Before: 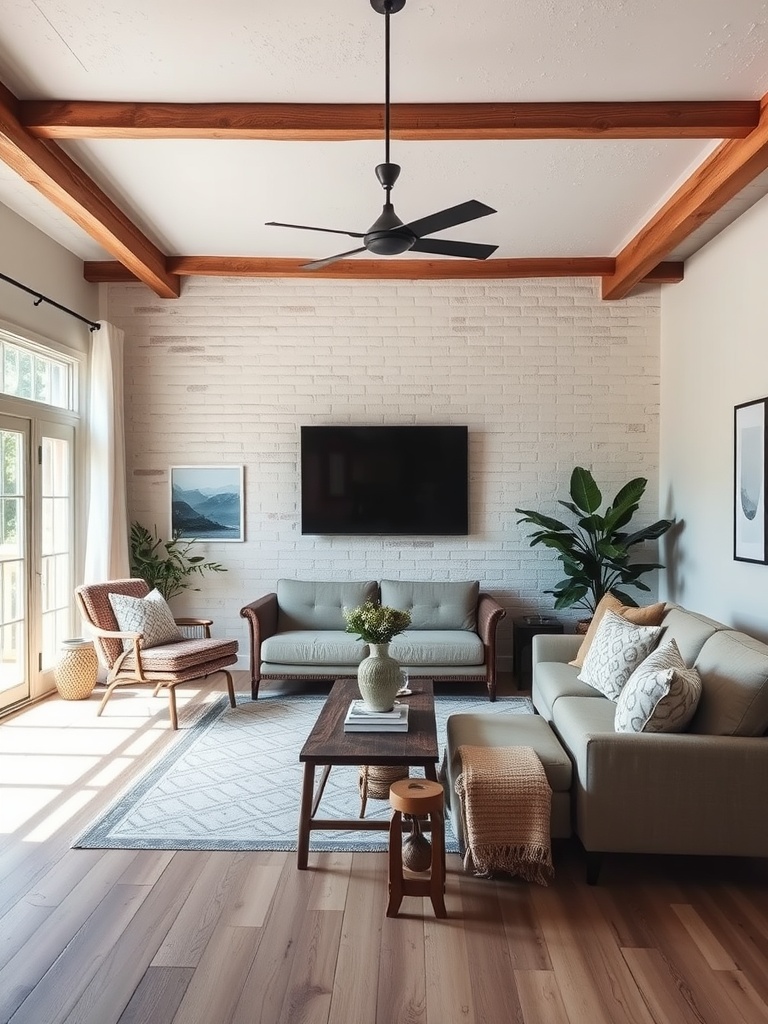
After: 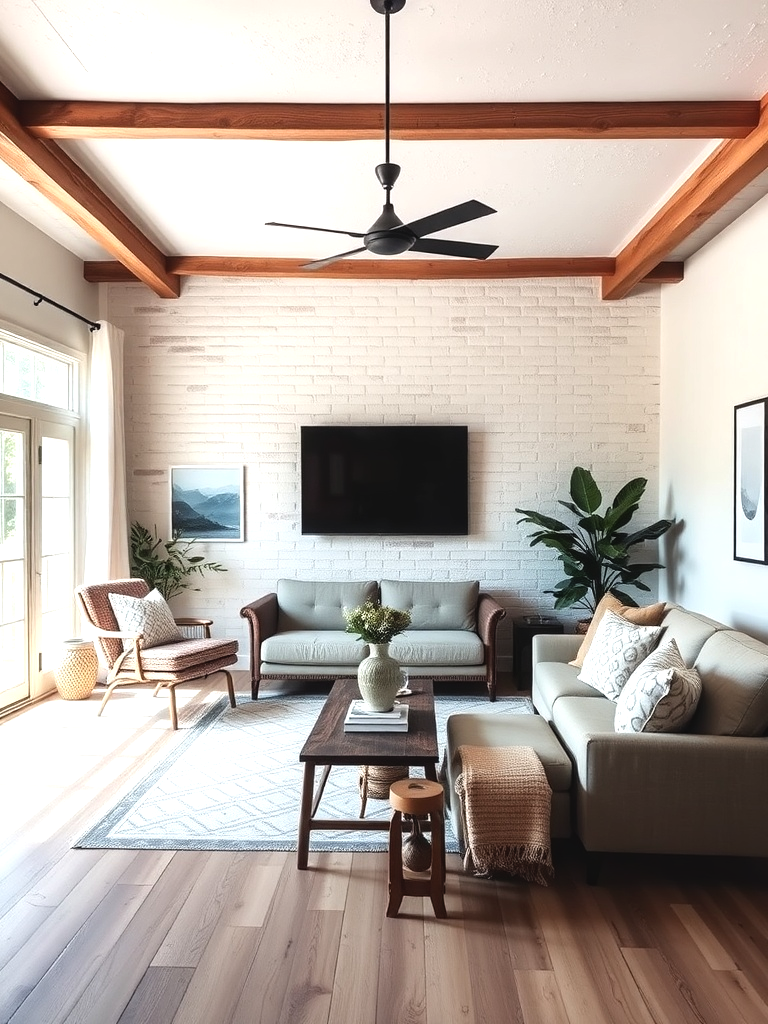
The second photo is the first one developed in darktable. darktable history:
contrast brightness saturation: contrast -0.081, brightness -0.043, saturation -0.112
tone equalizer: -8 EV -0.778 EV, -7 EV -0.702 EV, -6 EV -0.561 EV, -5 EV -0.418 EV, -3 EV 0.381 EV, -2 EV 0.6 EV, -1 EV 0.693 EV, +0 EV 0.751 EV
